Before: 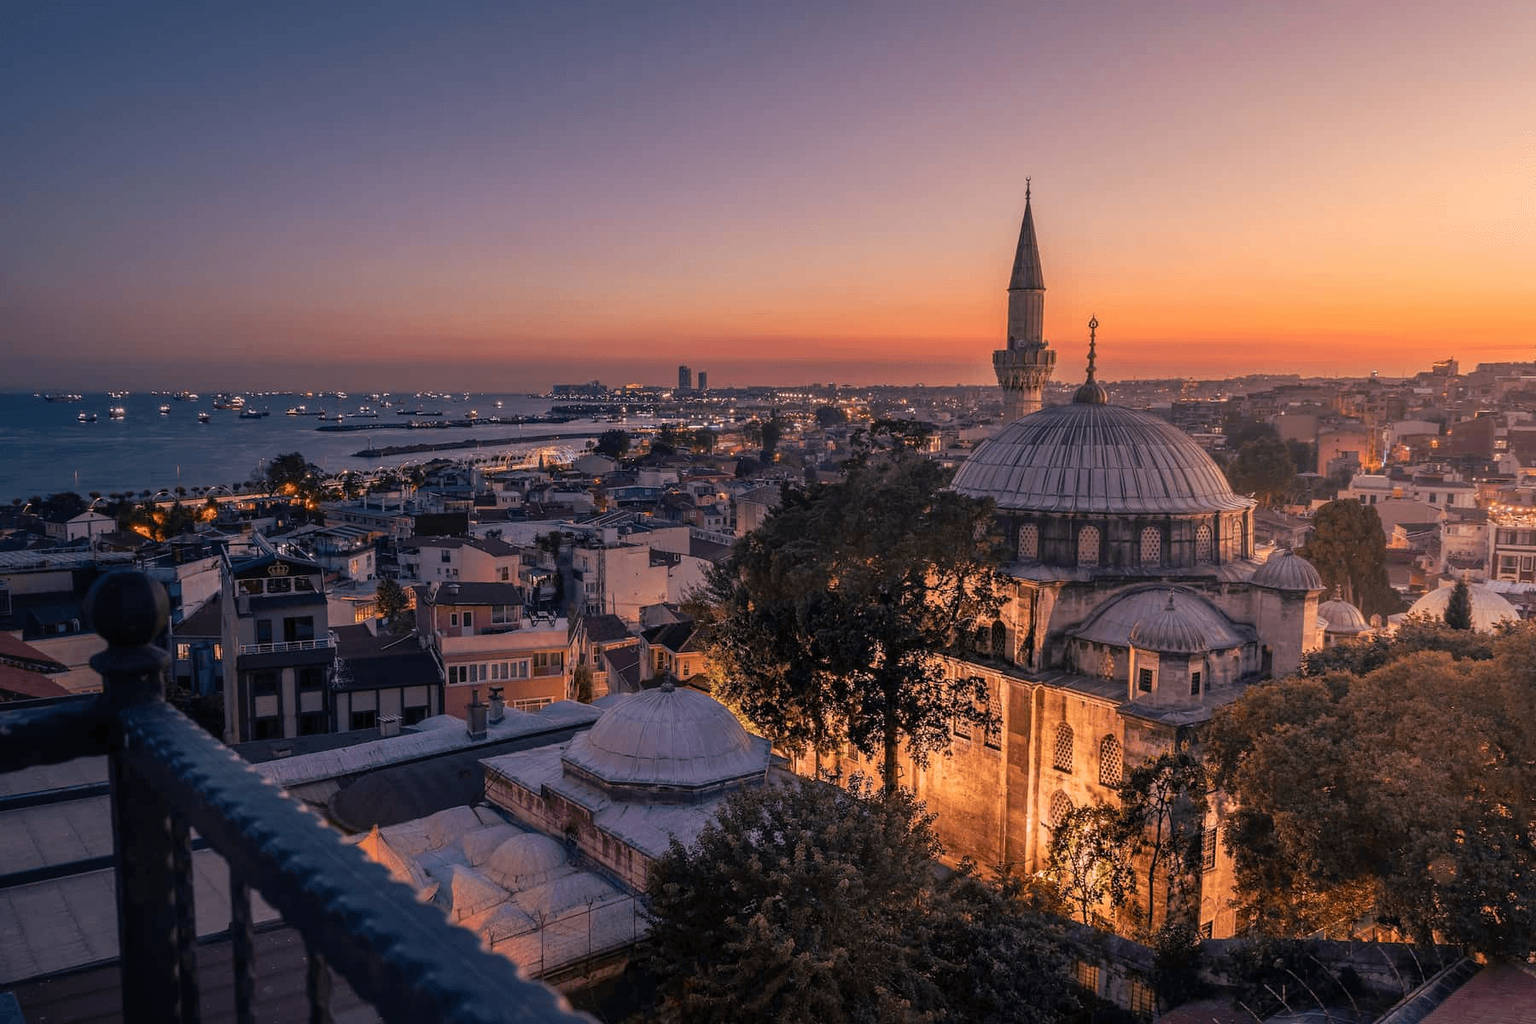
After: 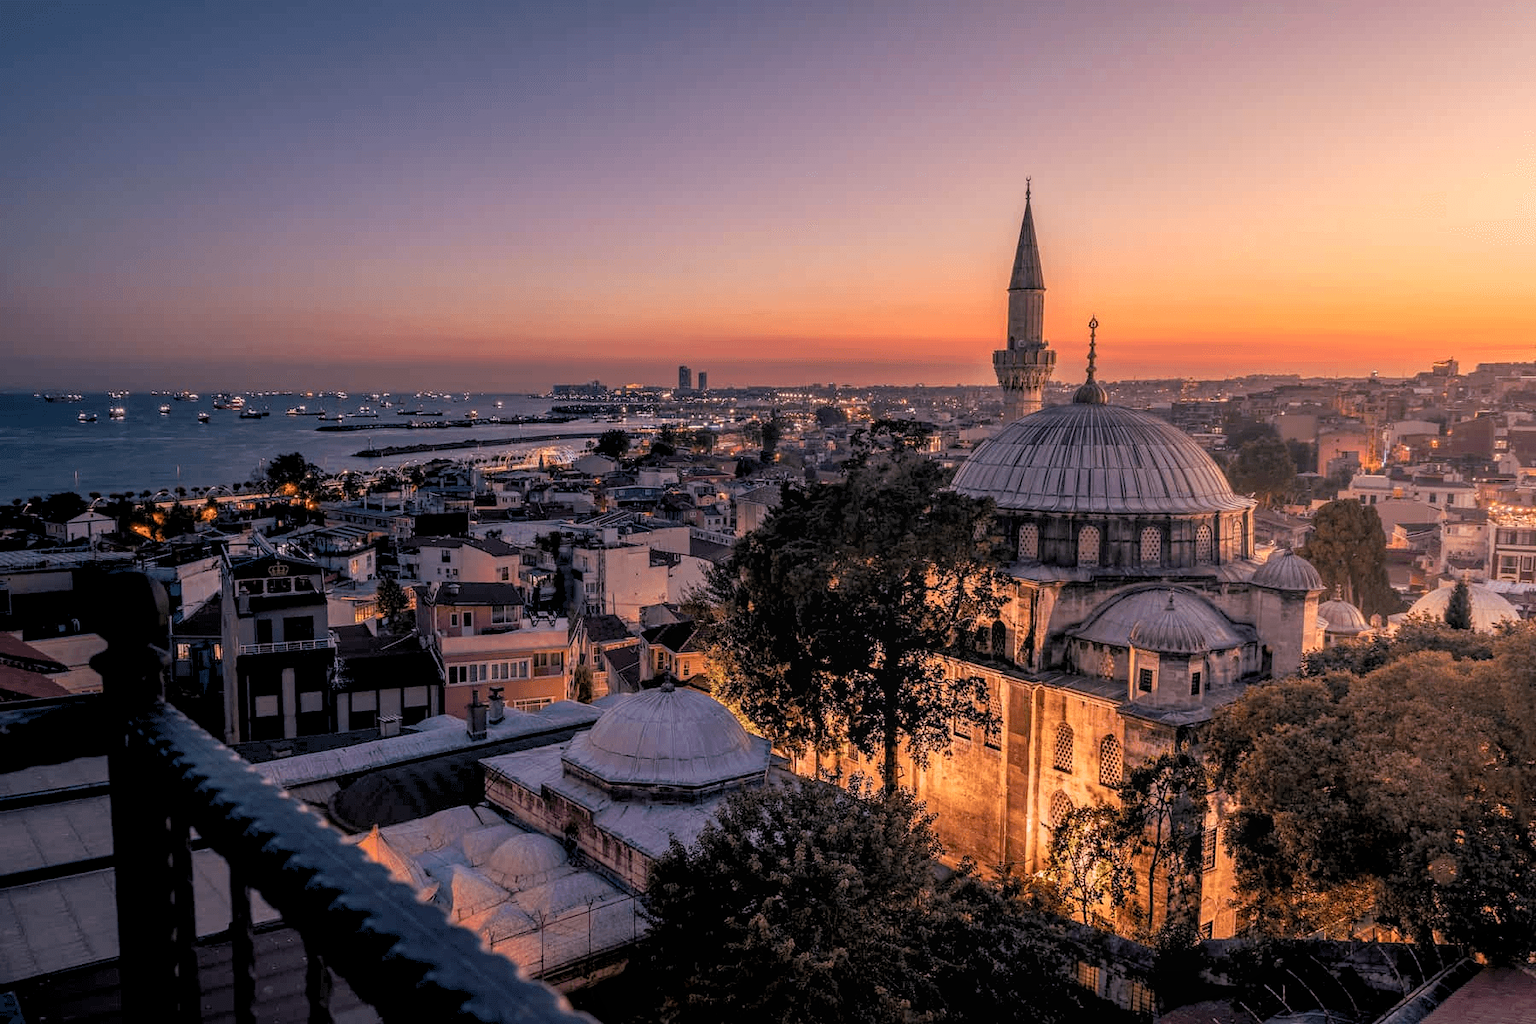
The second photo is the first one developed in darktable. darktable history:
local contrast: detail 110%
rgb levels: levels [[0.01, 0.419, 0.839], [0, 0.5, 1], [0, 0.5, 1]]
